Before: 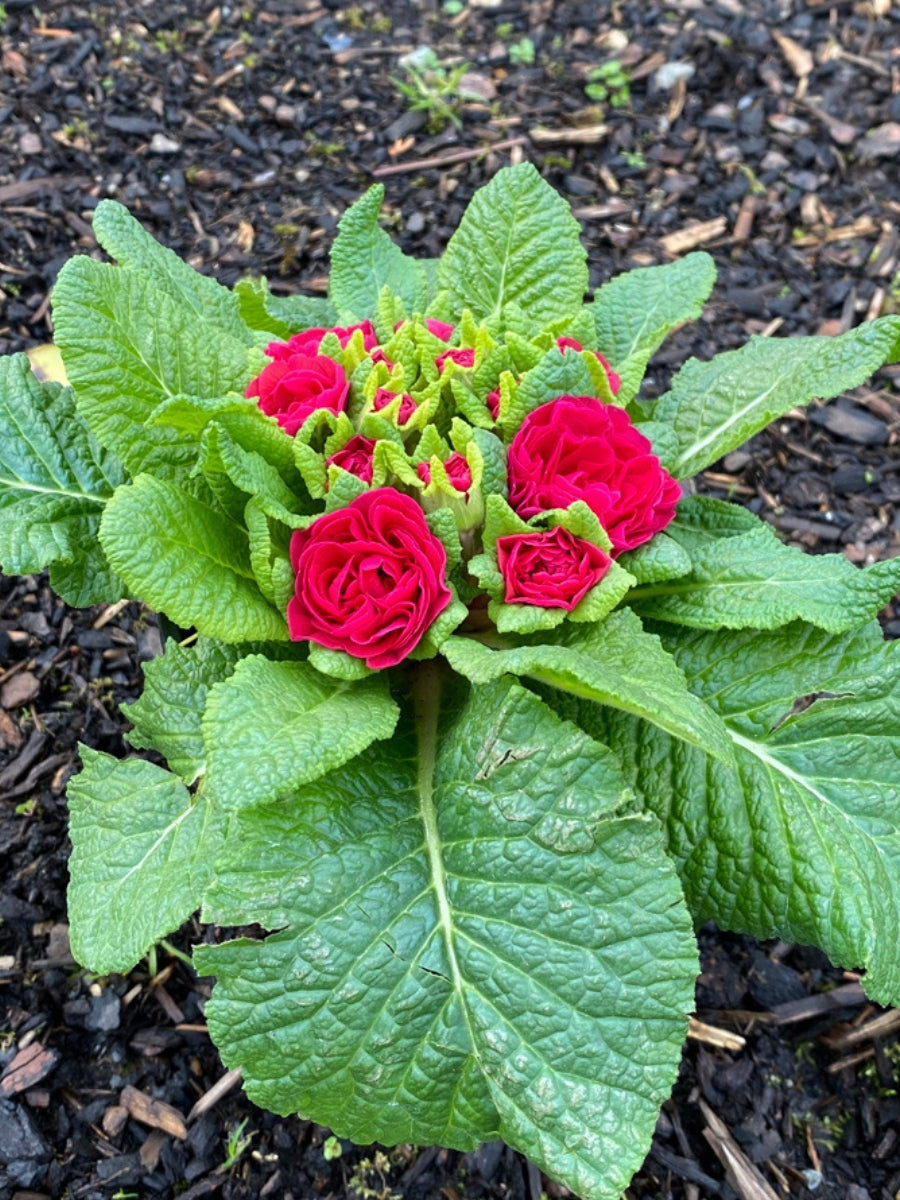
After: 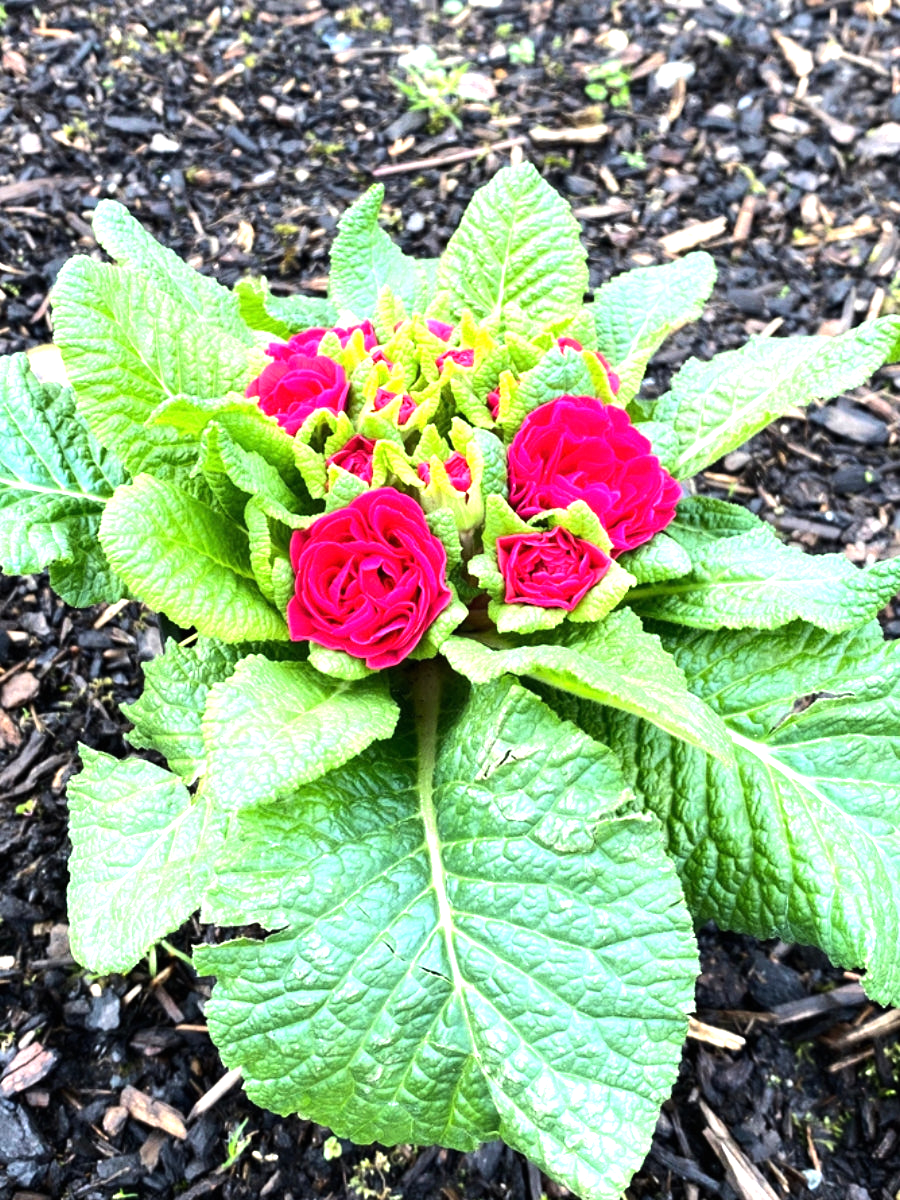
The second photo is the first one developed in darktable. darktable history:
tone equalizer: -8 EV -0.766 EV, -7 EV -0.692 EV, -6 EV -0.603 EV, -5 EV -0.4 EV, -3 EV 0.401 EV, -2 EV 0.6 EV, -1 EV 0.688 EV, +0 EV 0.764 EV, edges refinement/feathering 500, mask exposure compensation -1.57 EV, preserve details no
exposure: black level correction 0, exposure 0.698 EV, compensate highlight preservation false
